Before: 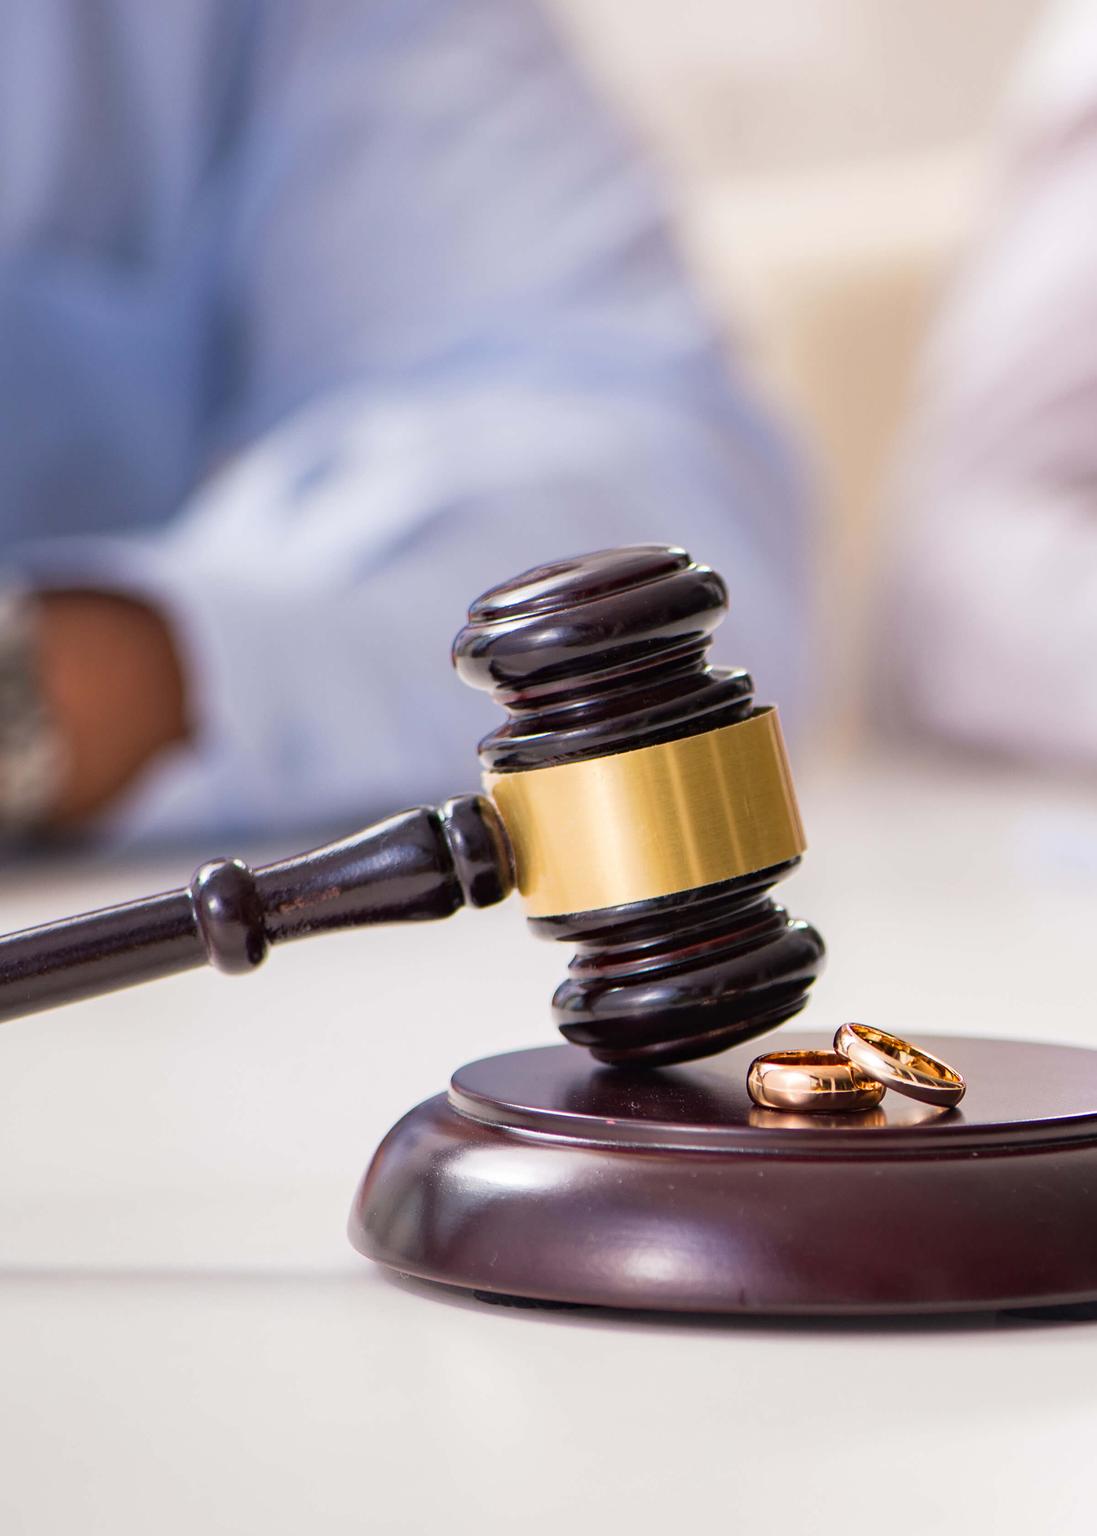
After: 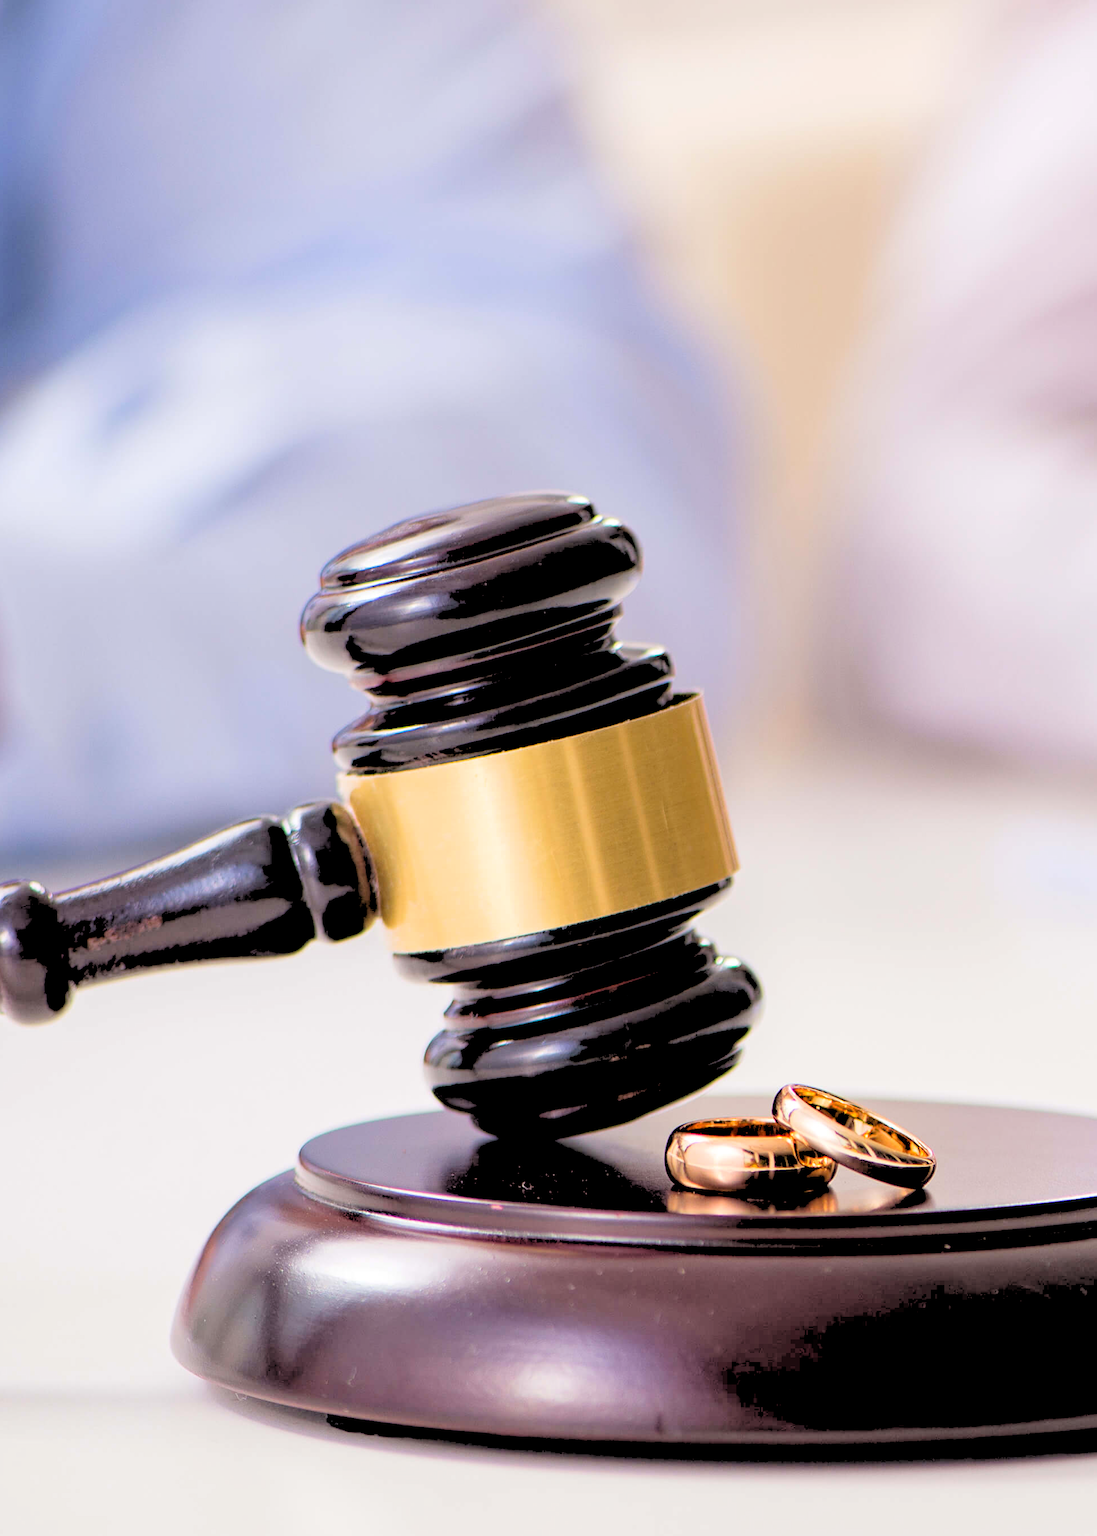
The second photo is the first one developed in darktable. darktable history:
crop: left 19.159%, top 9.58%, bottom 9.58%
rgb levels: levels [[0.027, 0.429, 0.996], [0, 0.5, 1], [0, 0.5, 1]]
